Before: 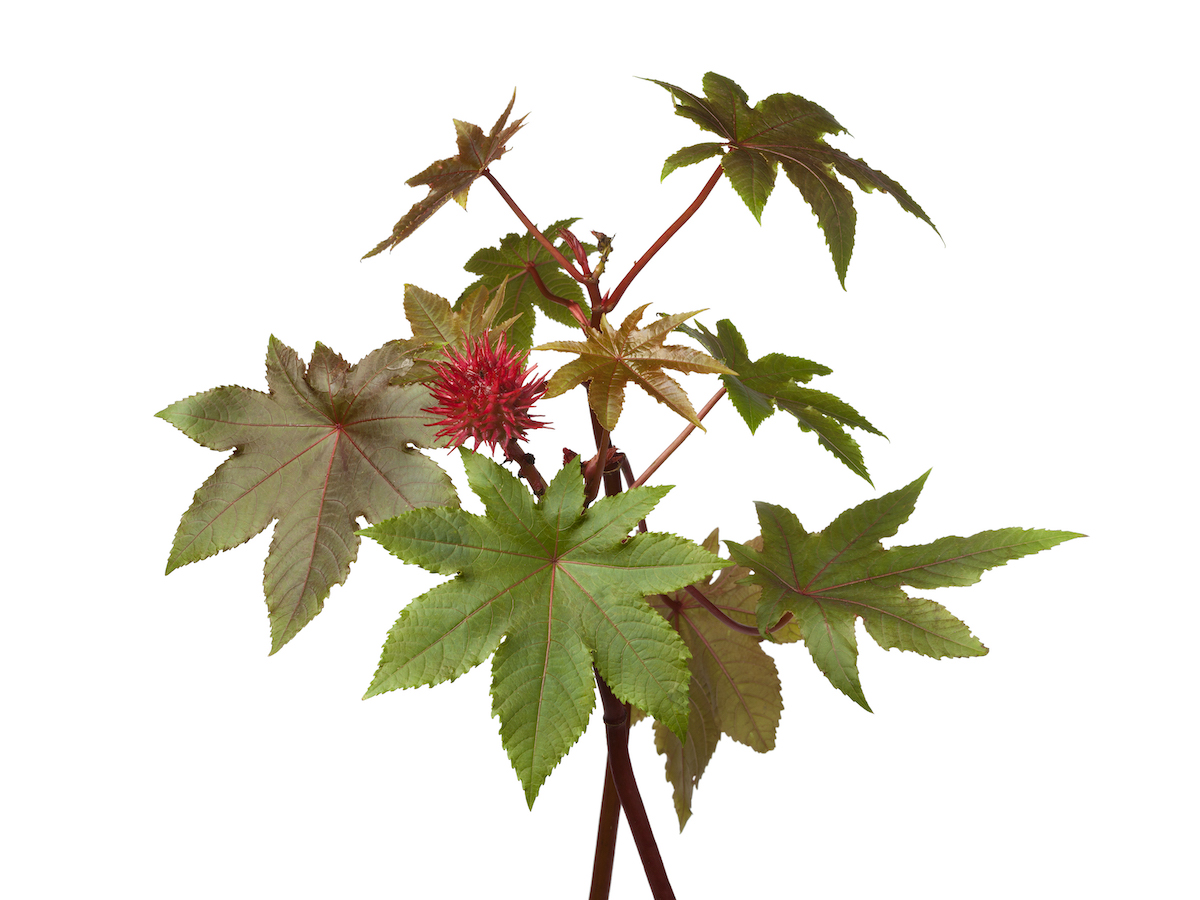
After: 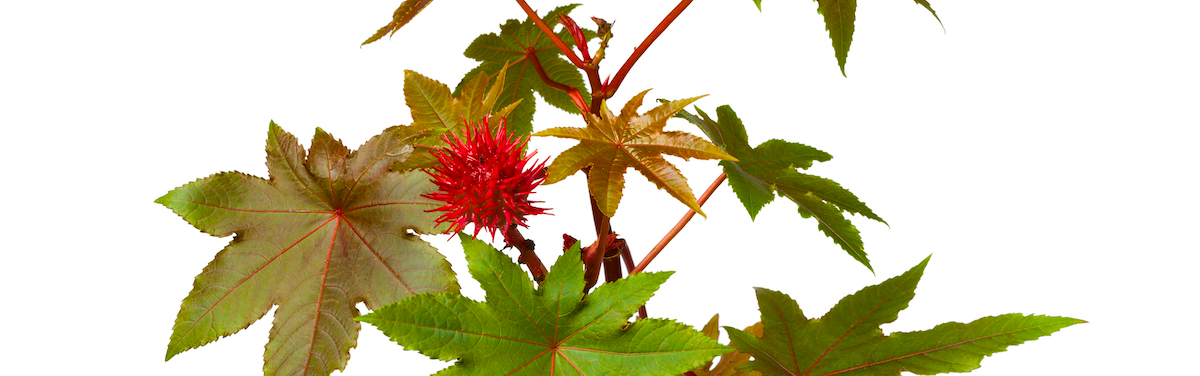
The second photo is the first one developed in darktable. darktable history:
crop and rotate: top 23.84%, bottom 34.294%
color balance rgb: linear chroma grading › global chroma 15%, perceptual saturation grading › global saturation 30%
